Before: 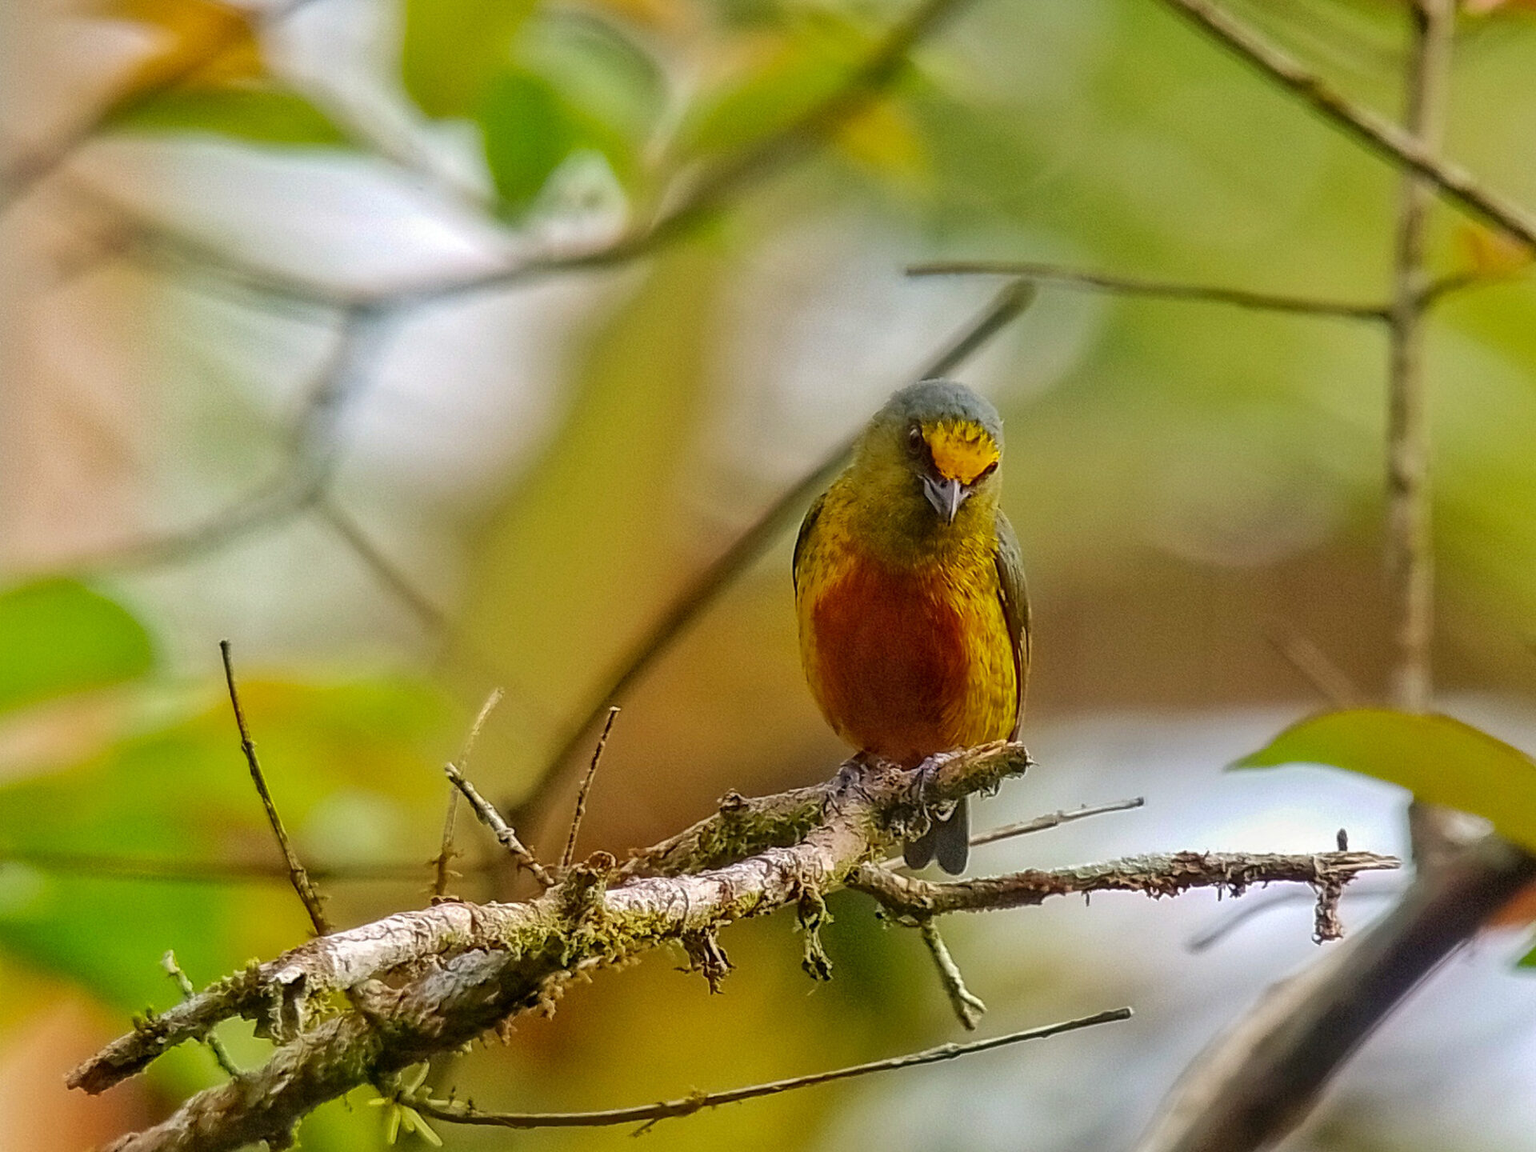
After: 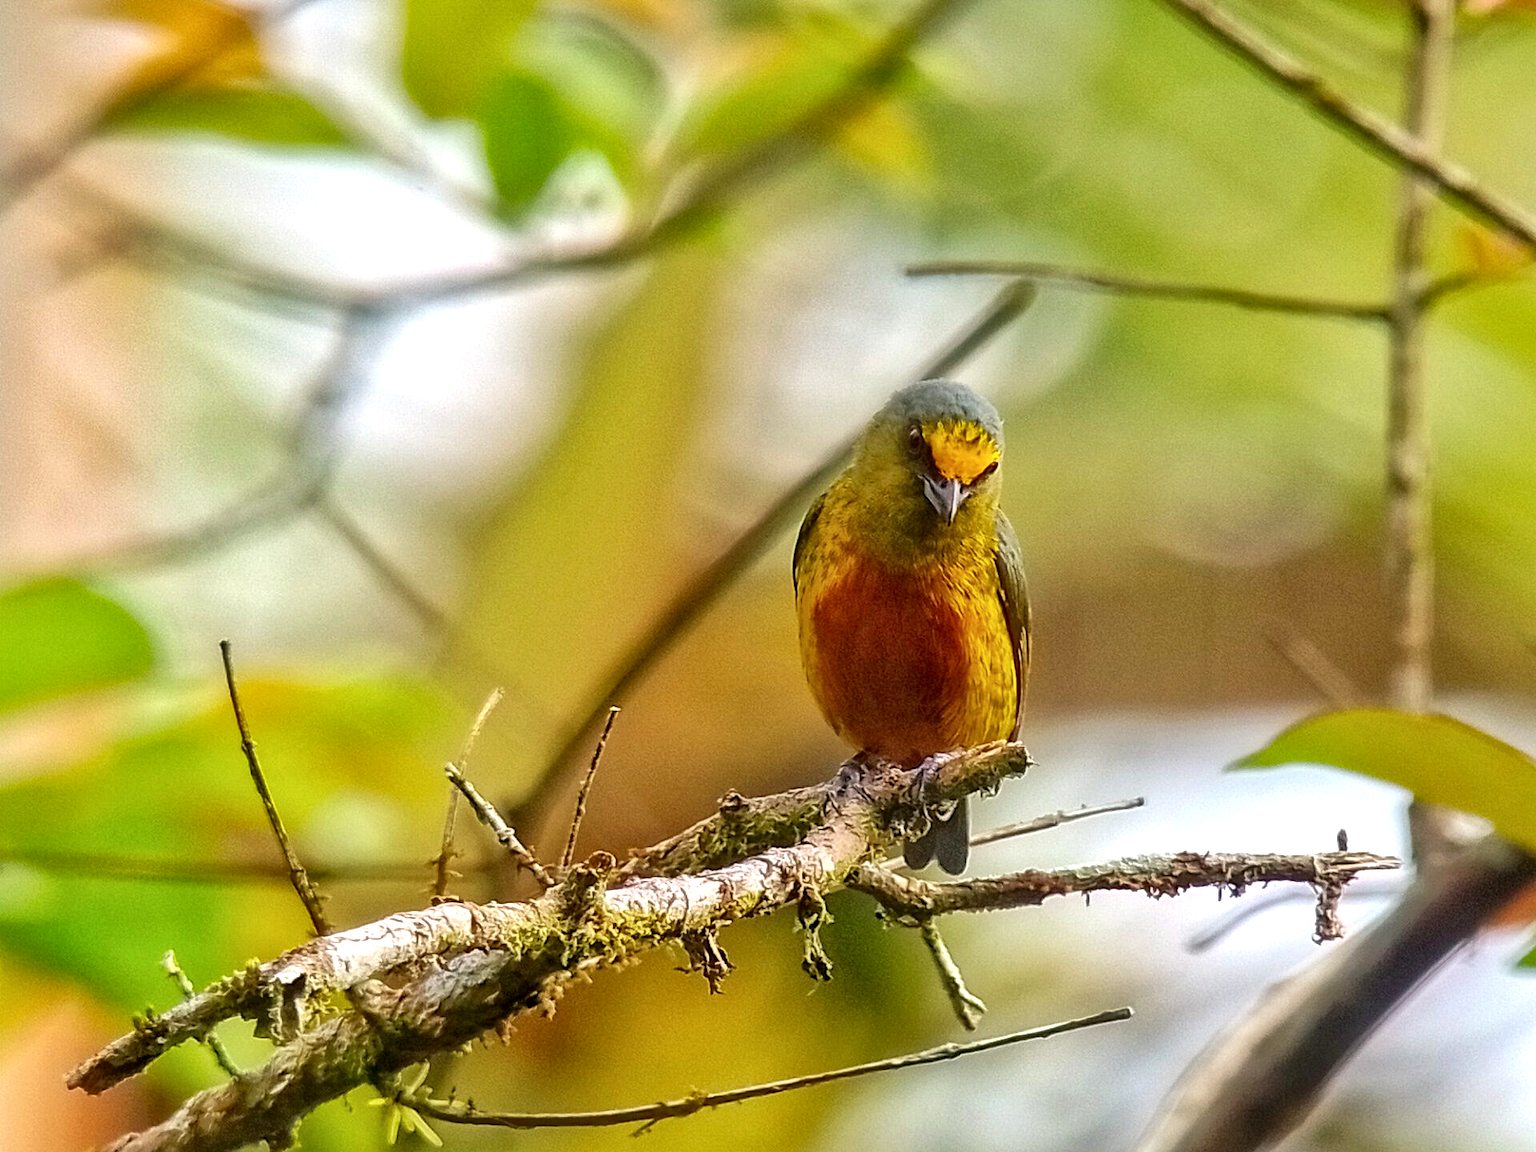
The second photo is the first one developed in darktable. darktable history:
local contrast: mode bilateral grid, contrast 20, coarseness 50, detail 132%, midtone range 0.2
exposure: exposure 0.515 EV, compensate highlight preservation false
